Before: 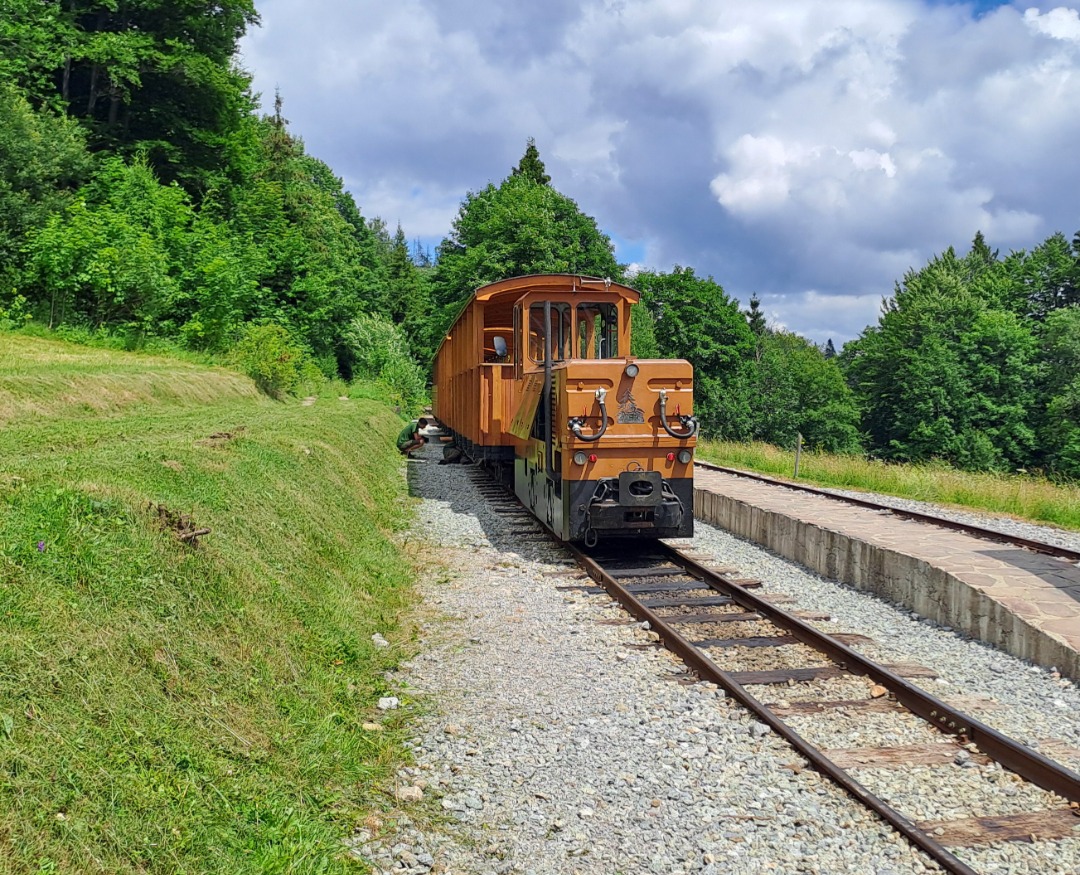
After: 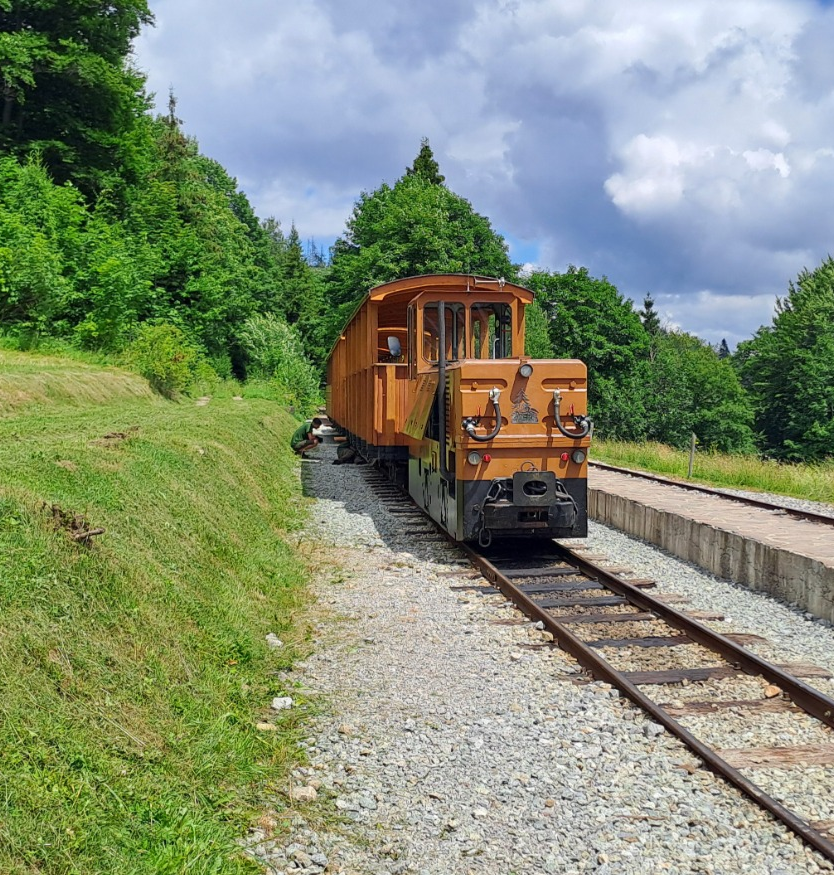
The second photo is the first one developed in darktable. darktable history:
crop: left 9.903%, right 12.828%
